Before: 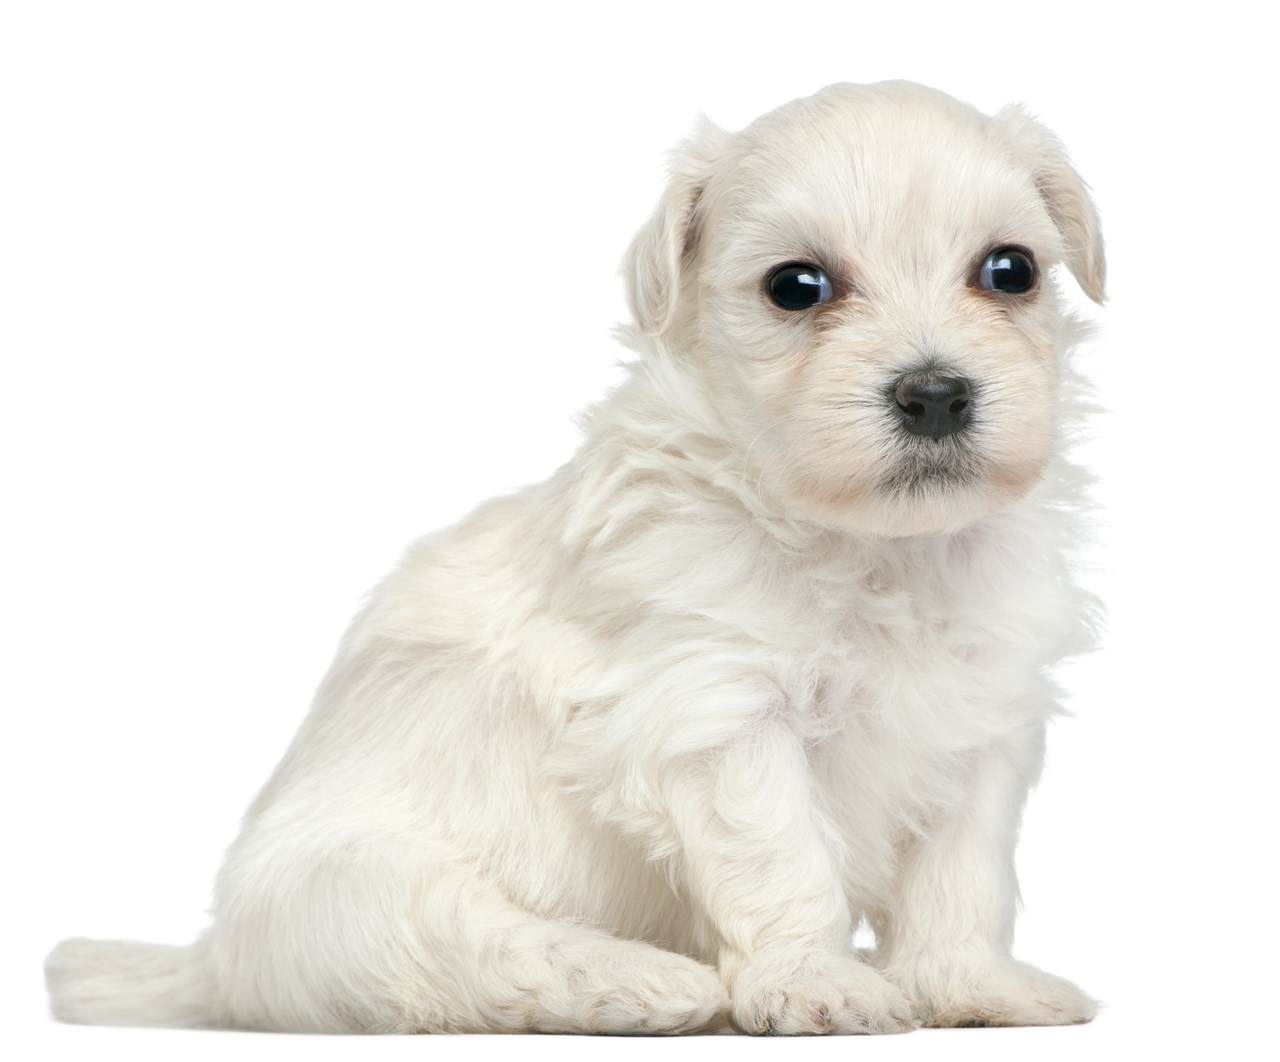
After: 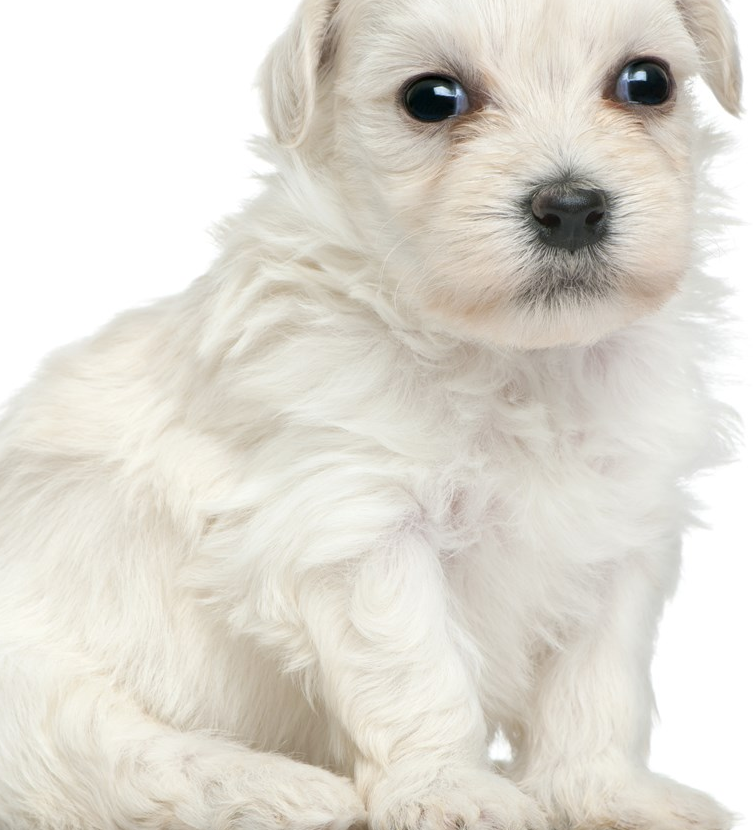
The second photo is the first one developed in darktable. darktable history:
crop and rotate: left 28.469%, top 17.745%, right 12.687%, bottom 4.077%
